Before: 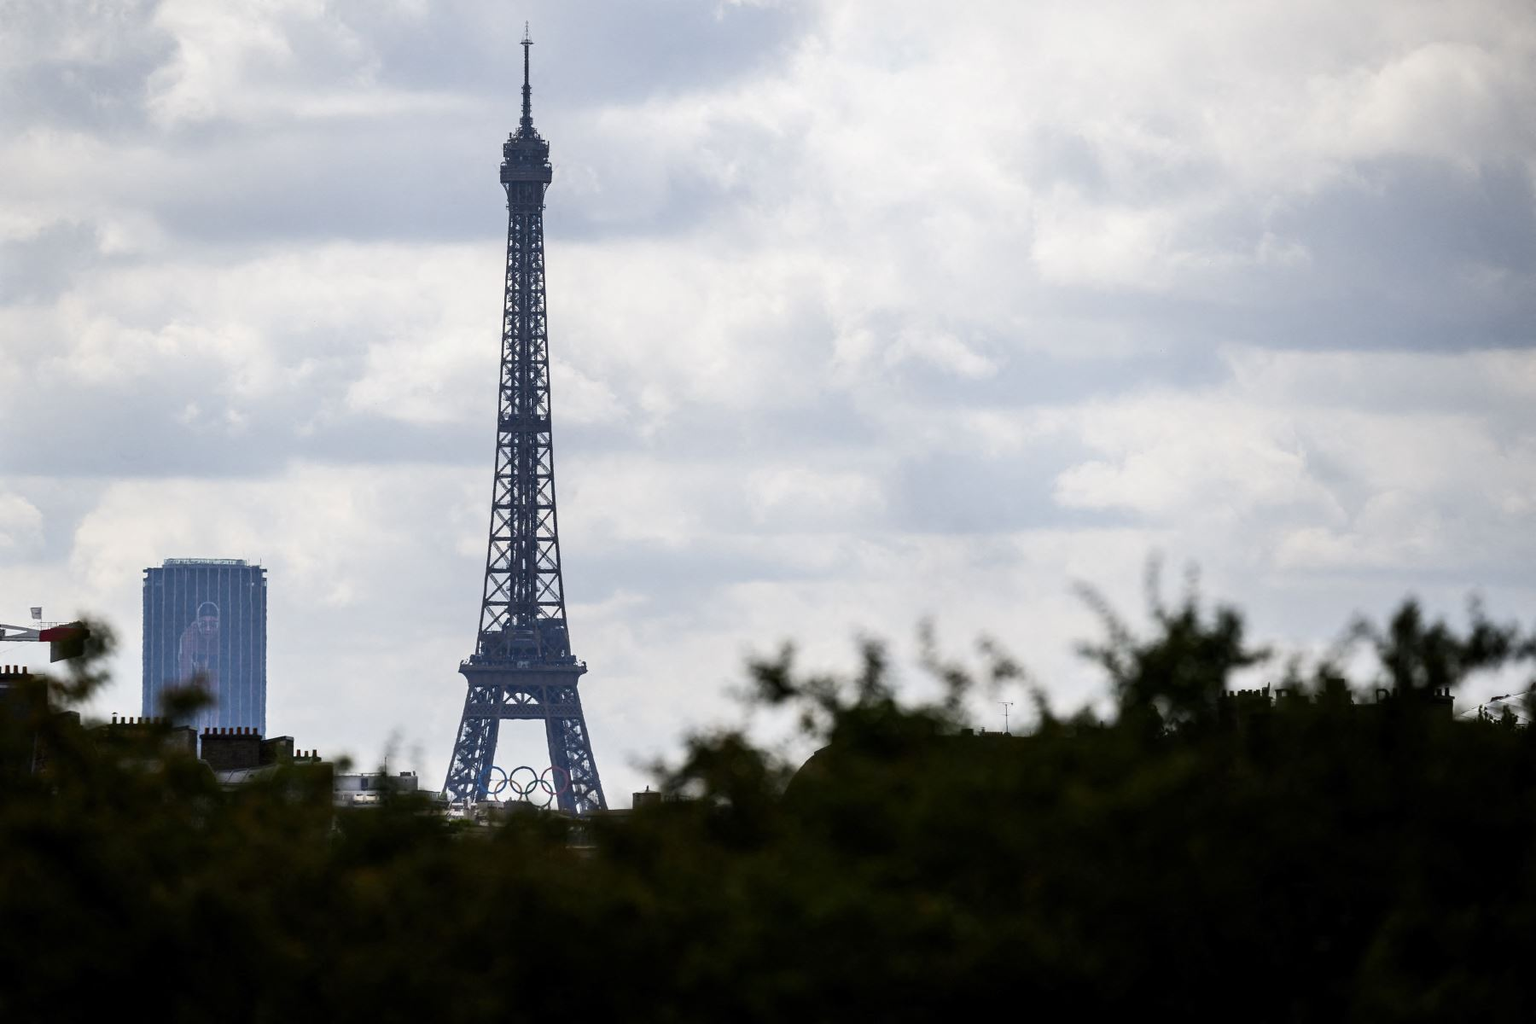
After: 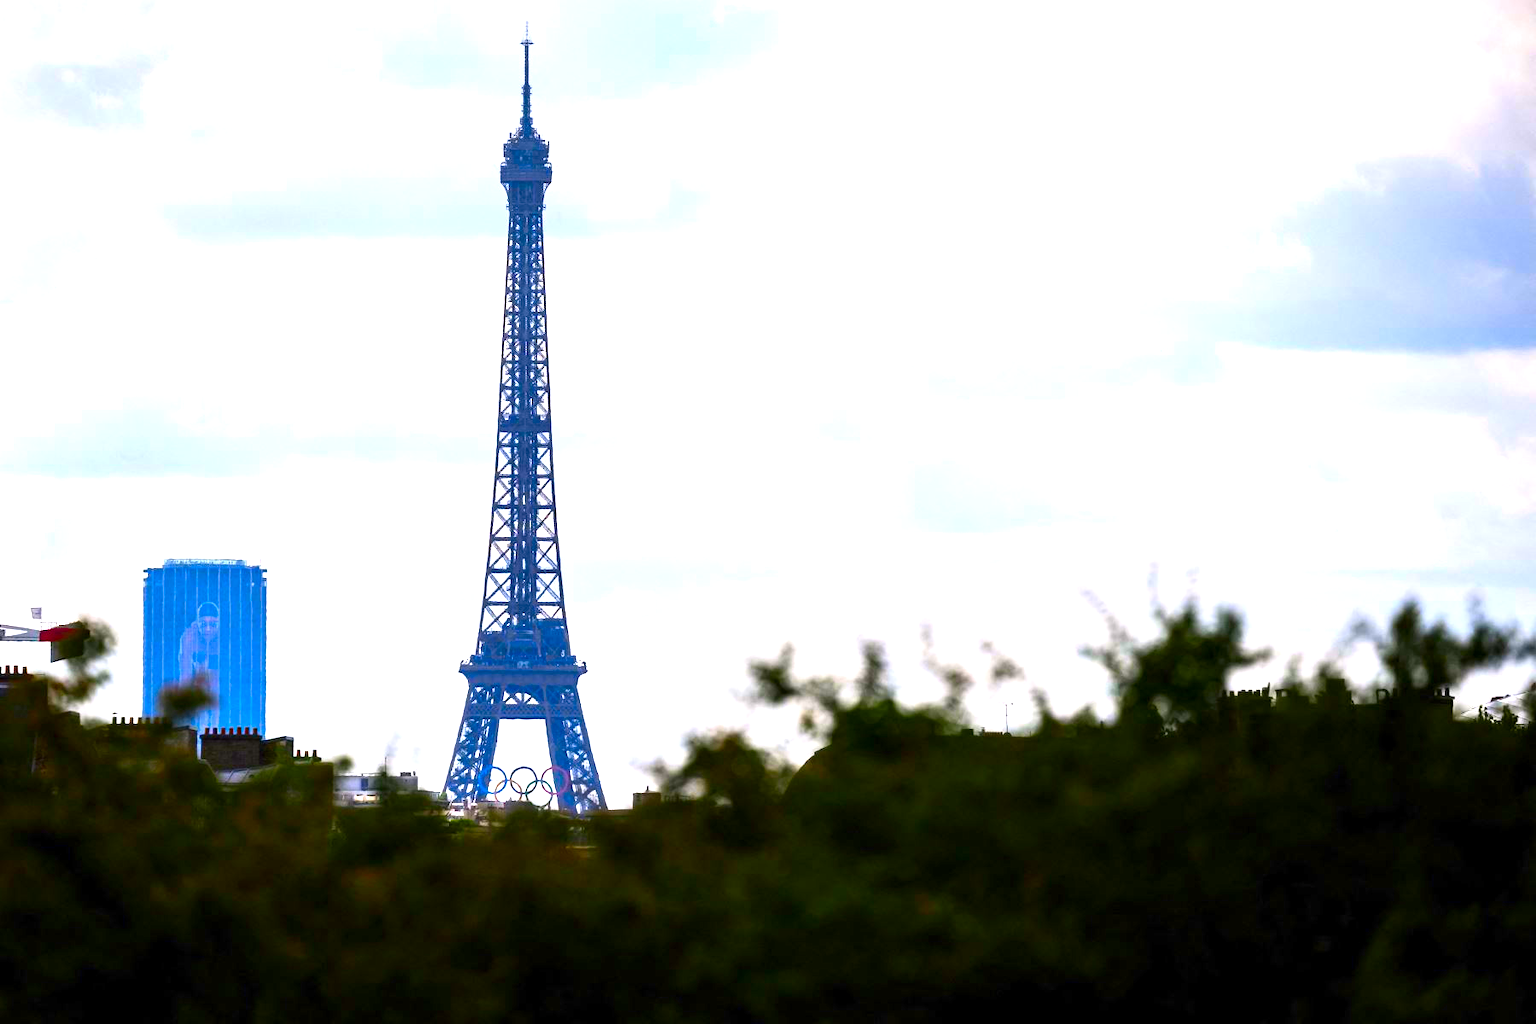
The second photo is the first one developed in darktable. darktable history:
color correction: highlights a* 1.59, highlights b* -1.7, saturation 2.48
tone equalizer: on, module defaults
exposure: exposure 1 EV, compensate highlight preservation false
